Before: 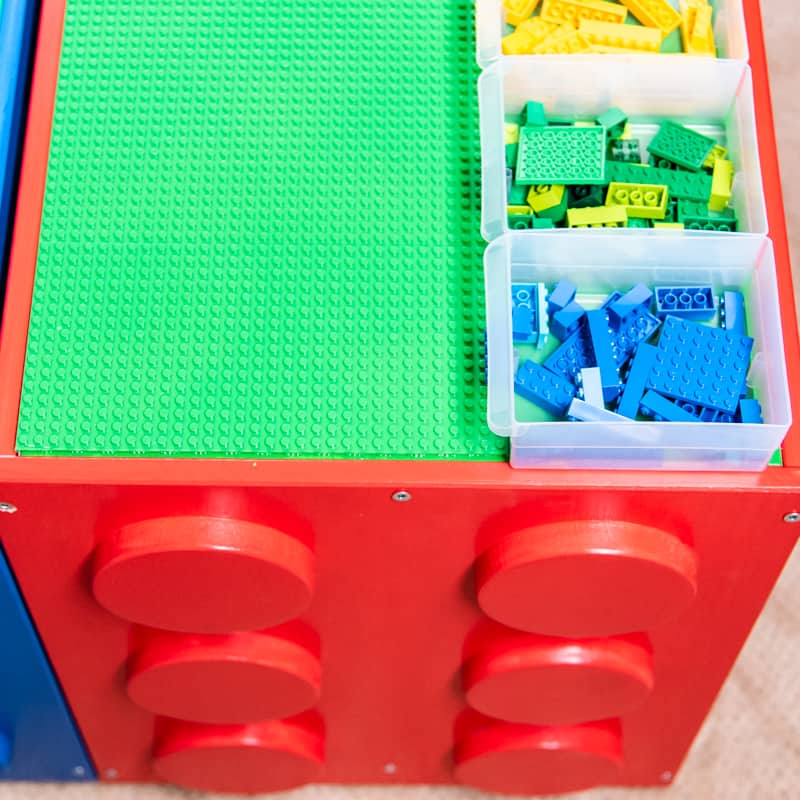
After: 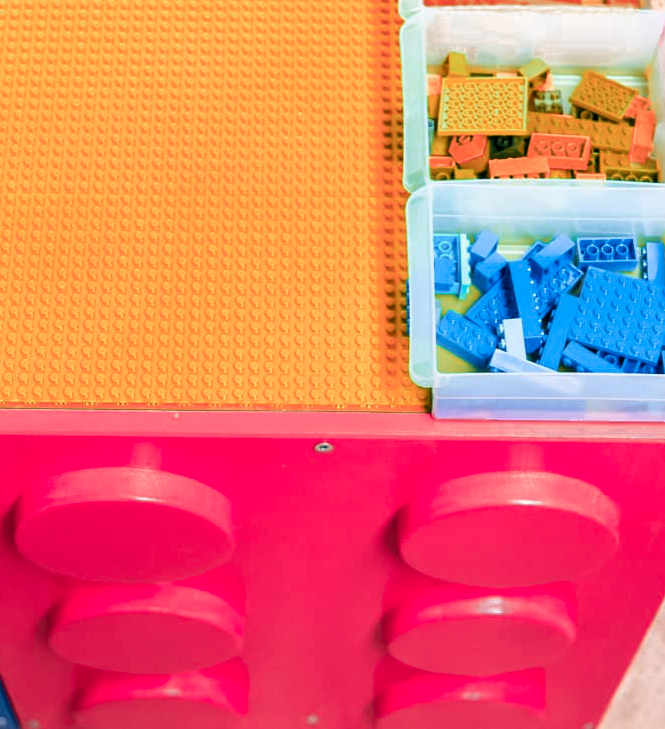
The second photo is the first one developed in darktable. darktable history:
crop: left 9.768%, top 6.235%, right 7.008%, bottom 2.596%
color zones: curves: ch0 [(0.006, 0.385) (0.143, 0.563) (0.243, 0.321) (0.352, 0.464) (0.516, 0.456) (0.625, 0.5) (0.75, 0.5) (0.875, 0.5)]; ch1 [(0, 0.5) (0.134, 0.504) (0.246, 0.463) (0.421, 0.515) (0.5, 0.56) (0.625, 0.5) (0.75, 0.5) (0.875, 0.5)]; ch2 [(0, 0.5) (0.131, 0.426) (0.307, 0.289) (0.38, 0.188) (0.513, 0.216) (0.625, 0.548) (0.75, 0.468) (0.838, 0.396) (0.971, 0.311)]
